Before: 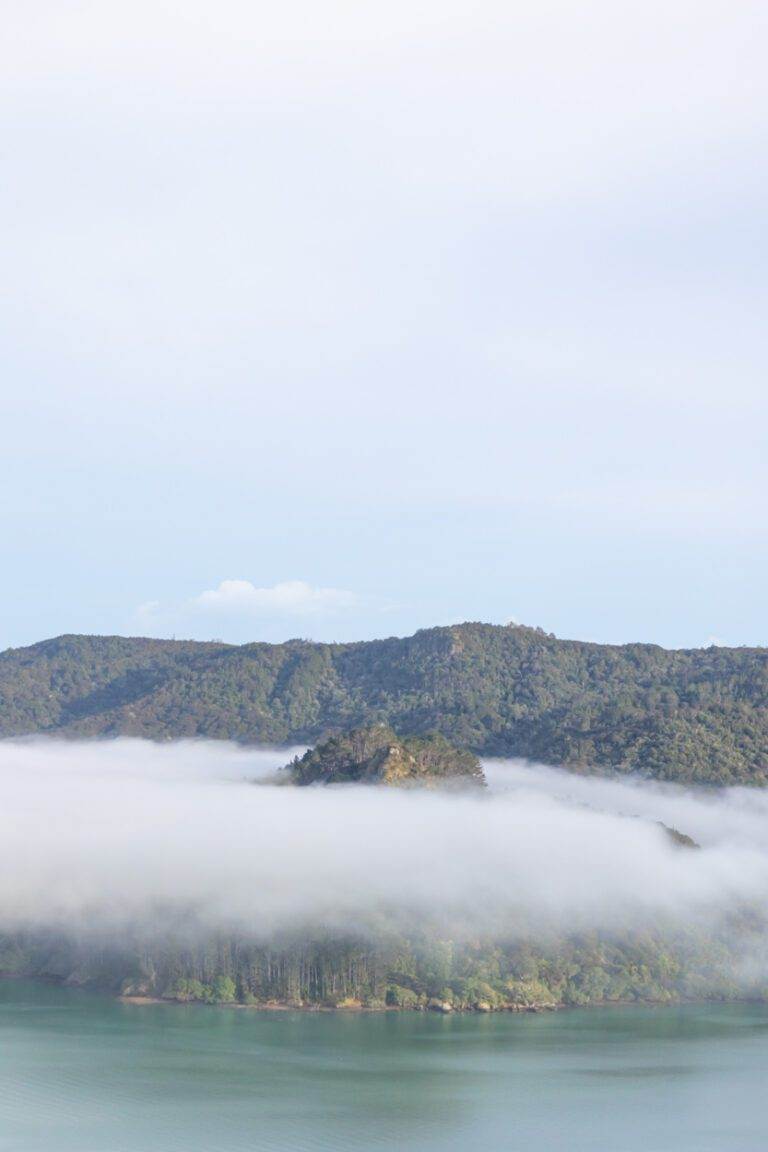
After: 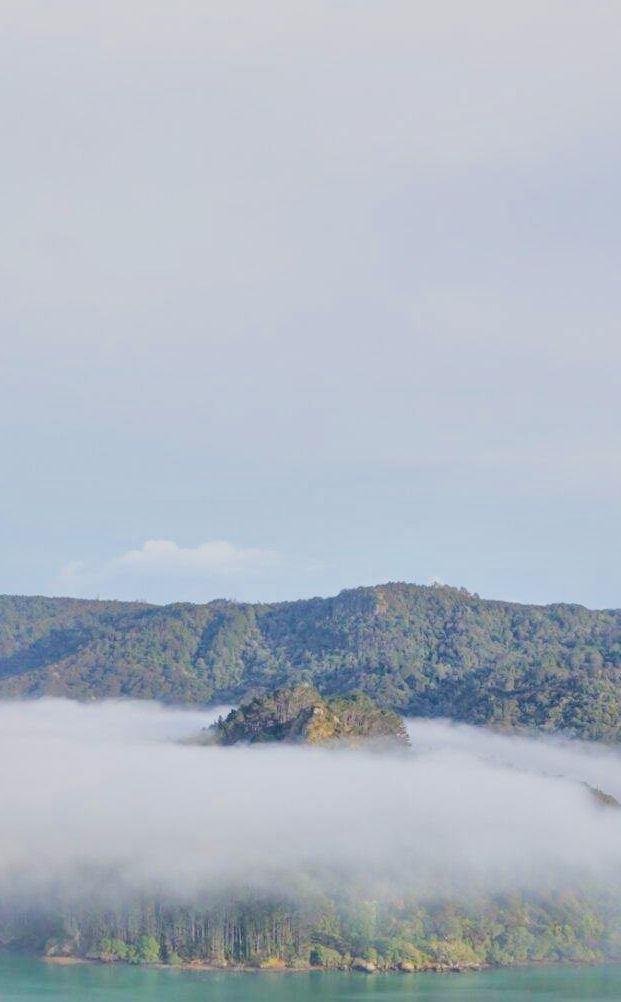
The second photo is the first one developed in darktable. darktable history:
local contrast: mode bilateral grid, contrast 20, coarseness 50, detail 150%, midtone range 0.2
contrast equalizer: y [[0.5, 0.5, 0.472, 0.5, 0.5, 0.5], [0.5 ×6], [0.5 ×6], [0 ×6], [0 ×6]]
crop: left 9.929%, top 3.475%, right 9.188%, bottom 9.529%
color balance rgb: perceptual saturation grading › global saturation 25%, perceptual brilliance grading › mid-tones 10%, perceptual brilliance grading › shadows 15%, global vibrance 20%
filmic rgb: black relative exposure -7.65 EV, white relative exposure 4.56 EV, hardness 3.61
